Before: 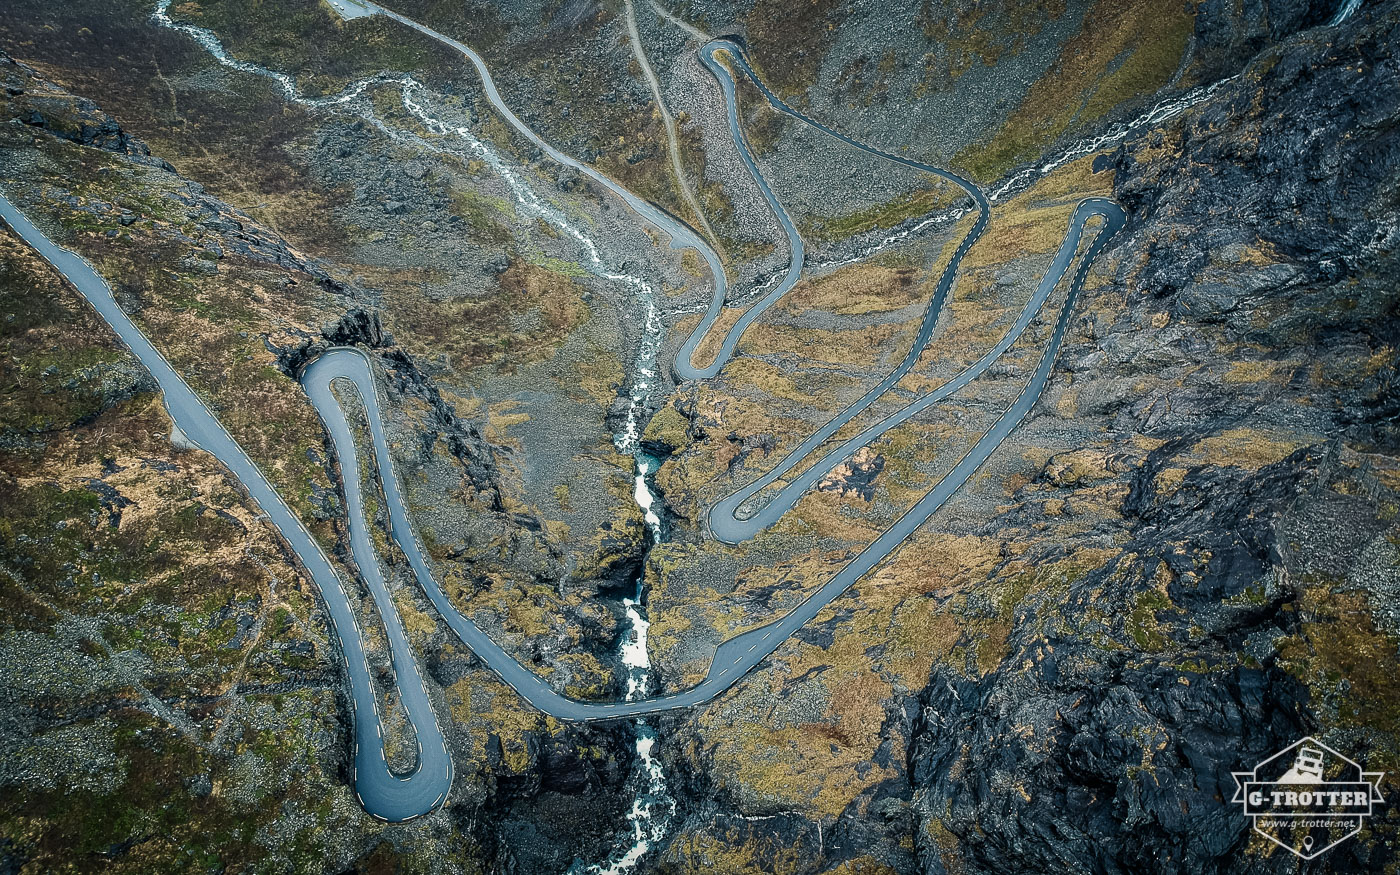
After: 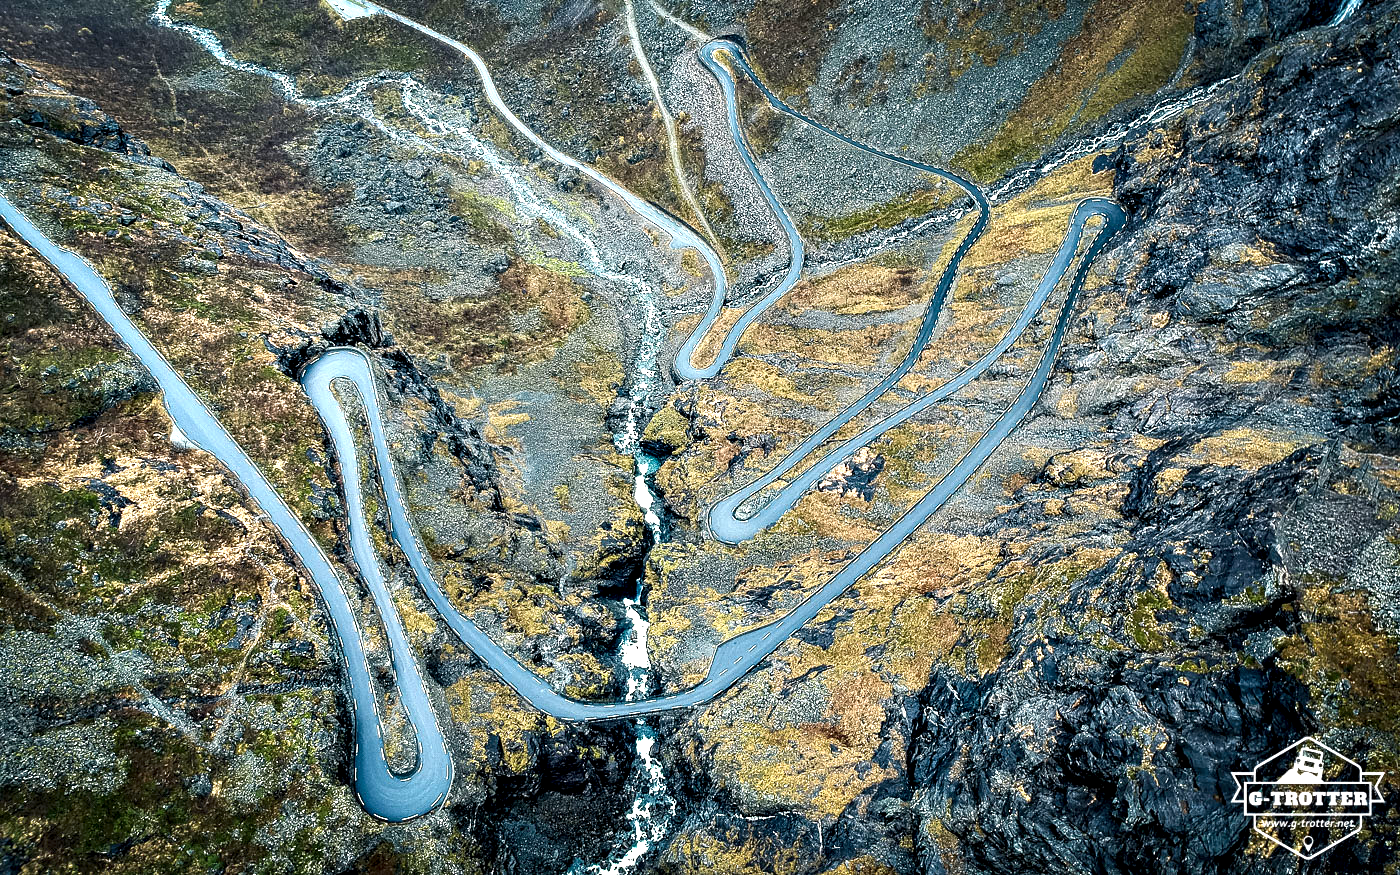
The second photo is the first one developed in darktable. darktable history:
color correction: highlights b* 0.037
color zones: curves: ch0 [(0, 0.5) (0.125, 0.4) (0.25, 0.5) (0.375, 0.4) (0.5, 0.4) (0.625, 0.35) (0.75, 0.35) (0.875, 0.5)]; ch1 [(0, 0.35) (0.125, 0.45) (0.25, 0.35) (0.375, 0.35) (0.5, 0.35) (0.625, 0.35) (0.75, 0.45) (0.875, 0.35)]; ch2 [(0, 0.6) (0.125, 0.5) (0.25, 0.5) (0.375, 0.6) (0.5, 0.6) (0.625, 0.5) (0.75, 0.5) (0.875, 0.5)], mix -132.14%
contrast equalizer: y [[0.6 ×6], [0.55 ×6], [0 ×6], [0 ×6], [0 ×6]]
exposure: exposure 0.608 EV, compensate highlight preservation false
